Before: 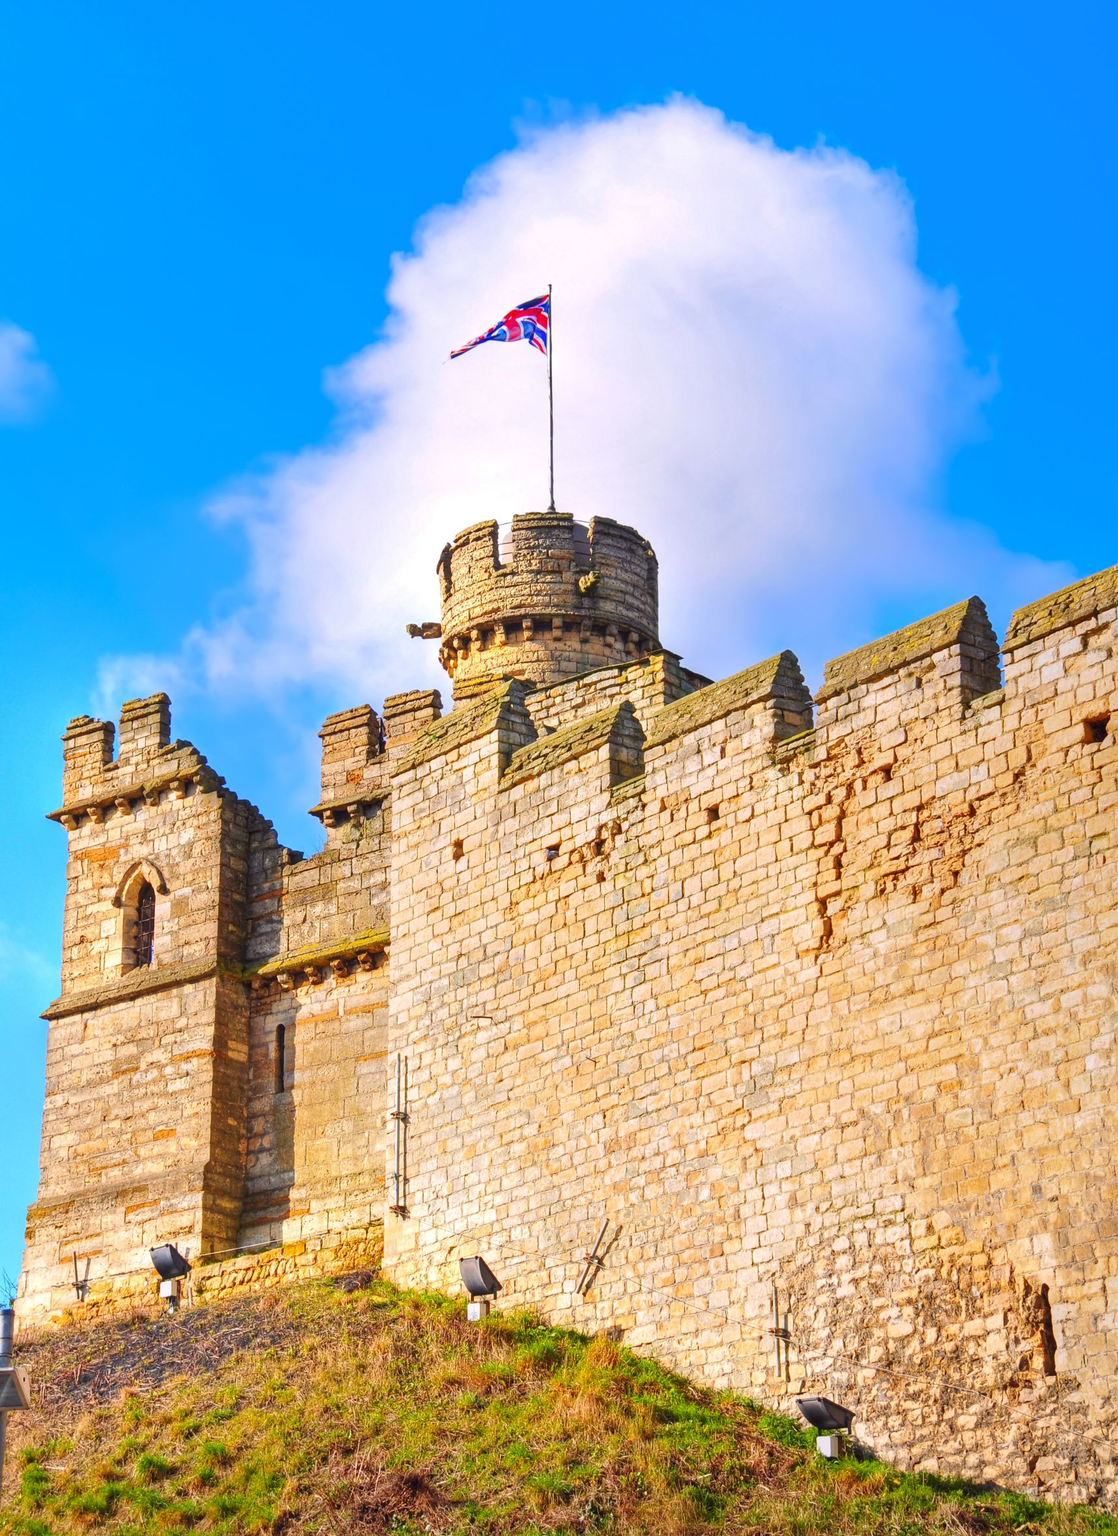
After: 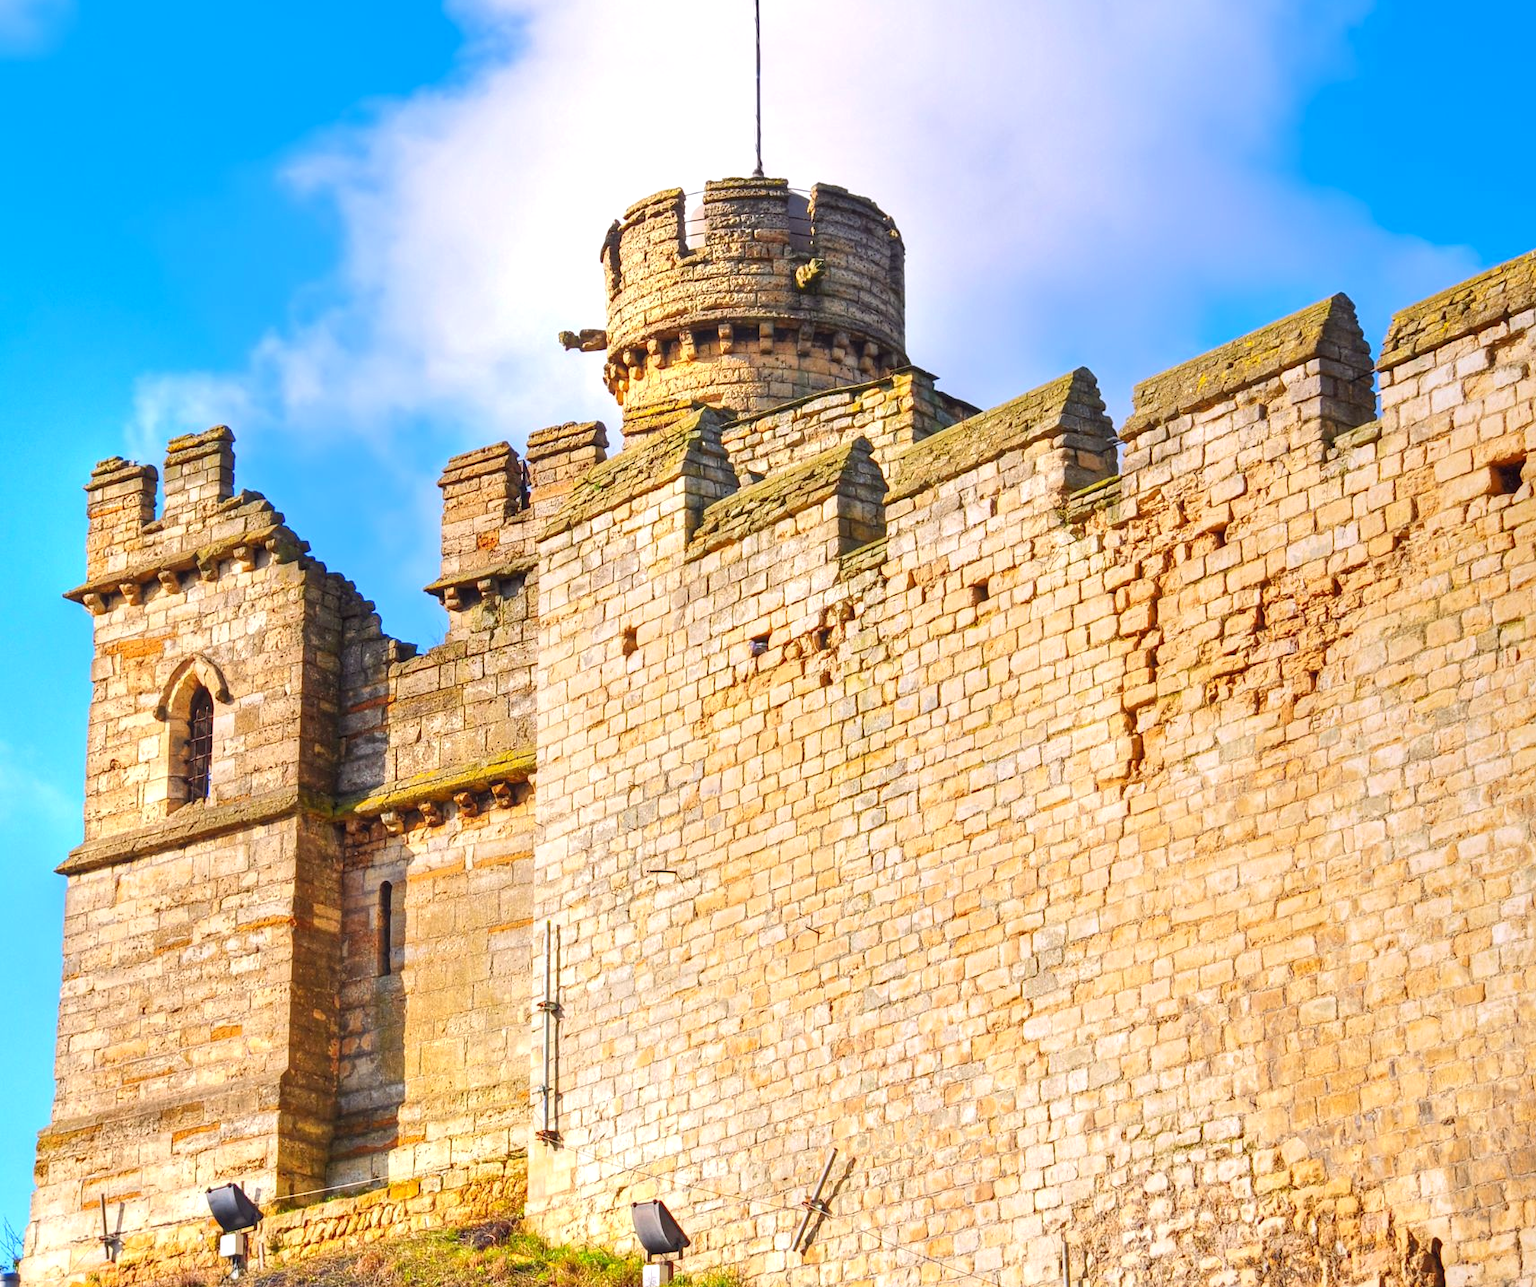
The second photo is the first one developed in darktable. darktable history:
levels: levels [0, 0.476, 0.951]
crop and rotate: top 24.974%, bottom 14.012%
